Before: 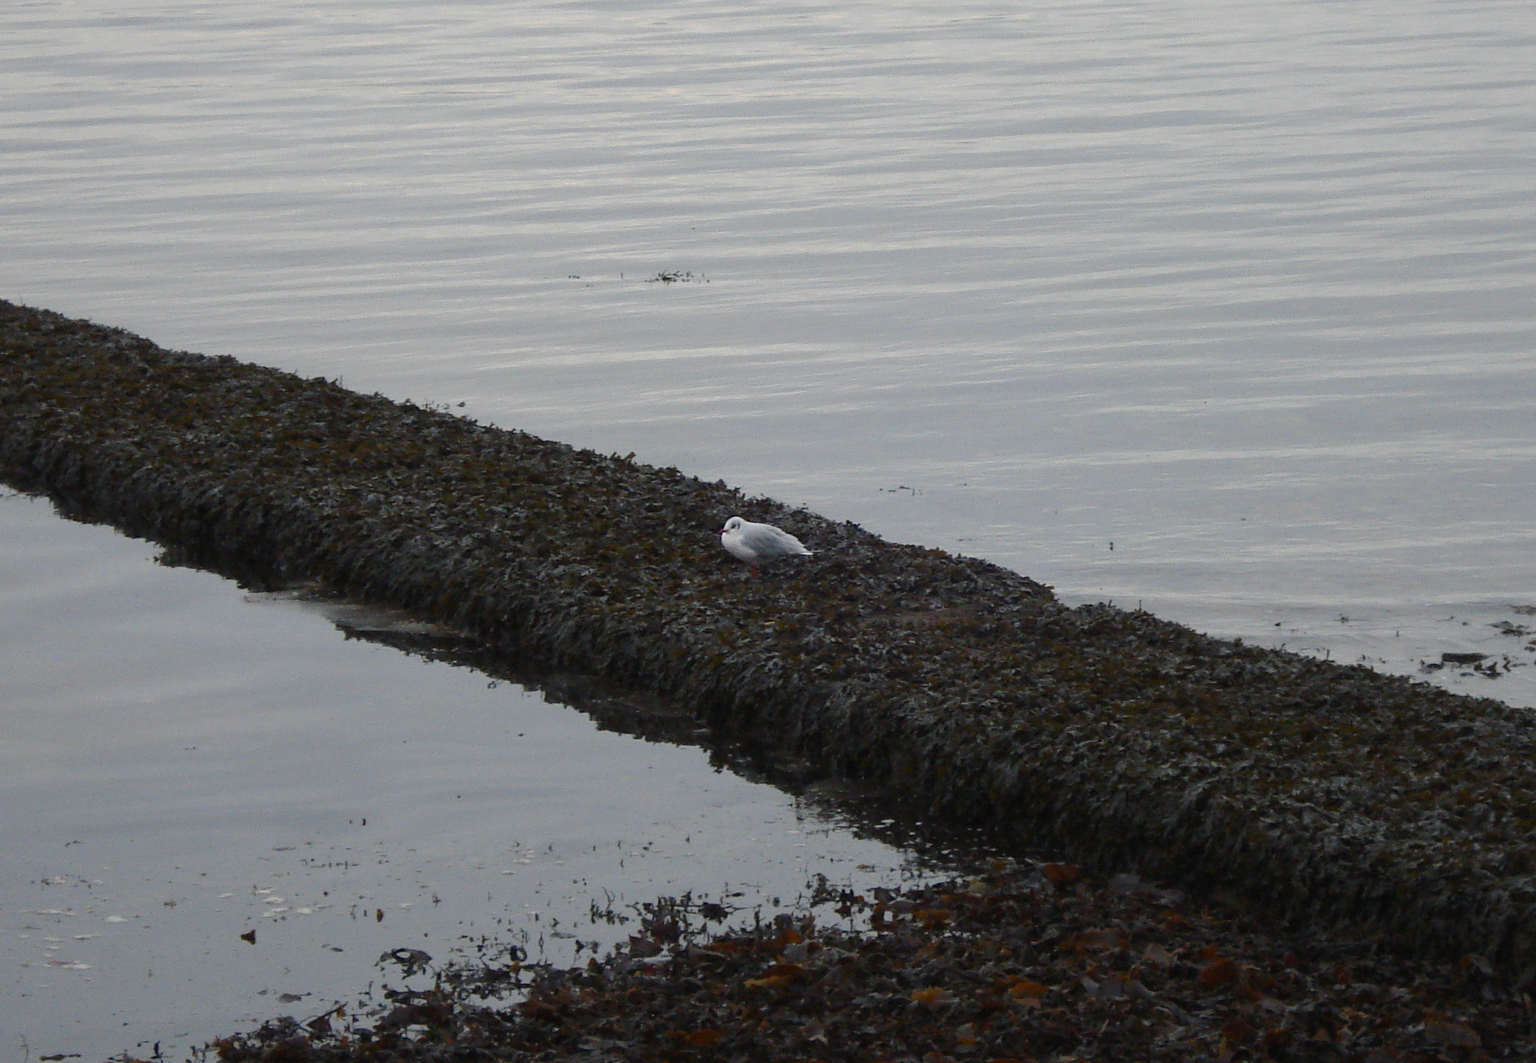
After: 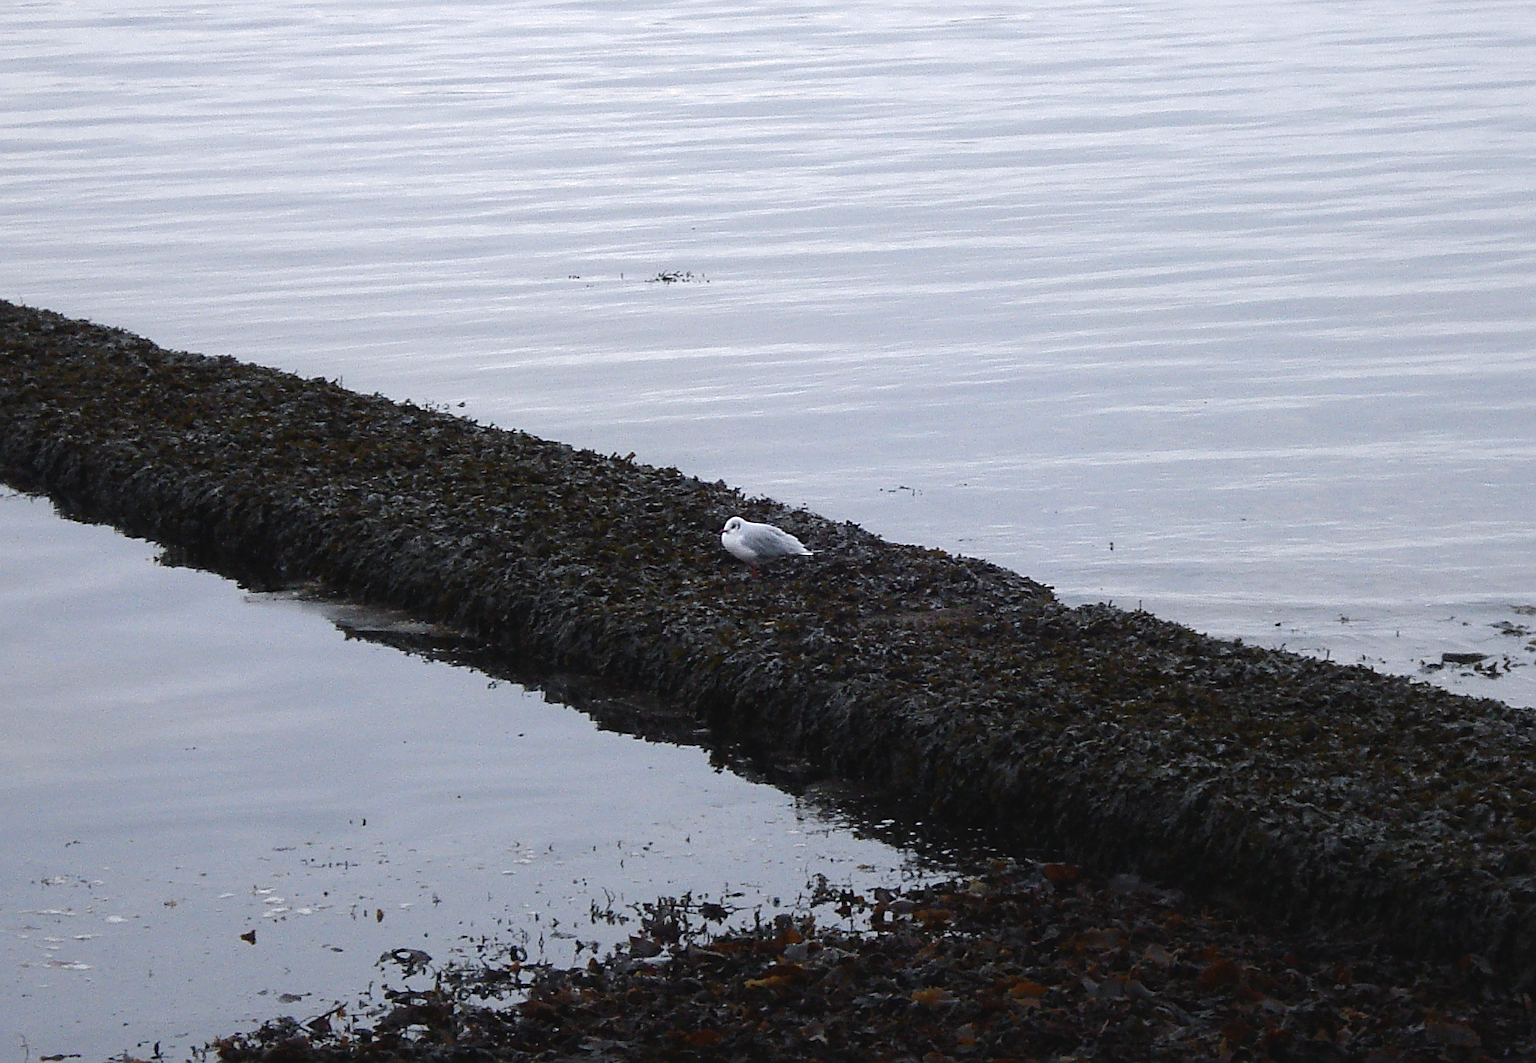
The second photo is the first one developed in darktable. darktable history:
tone equalizer: -8 EV -0.743 EV, -7 EV -0.701 EV, -6 EV -0.589 EV, -5 EV -0.37 EV, -3 EV 0.382 EV, -2 EV 0.6 EV, -1 EV 0.684 EV, +0 EV 0.722 EV
sharpen: on, module defaults
contrast brightness saturation: contrast -0.067, brightness -0.038, saturation -0.11
color calibration: gray › normalize channels true, illuminant as shot in camera, x 0.358, y 0.373, temperature 4628.91 K, gamut compression 0.022
